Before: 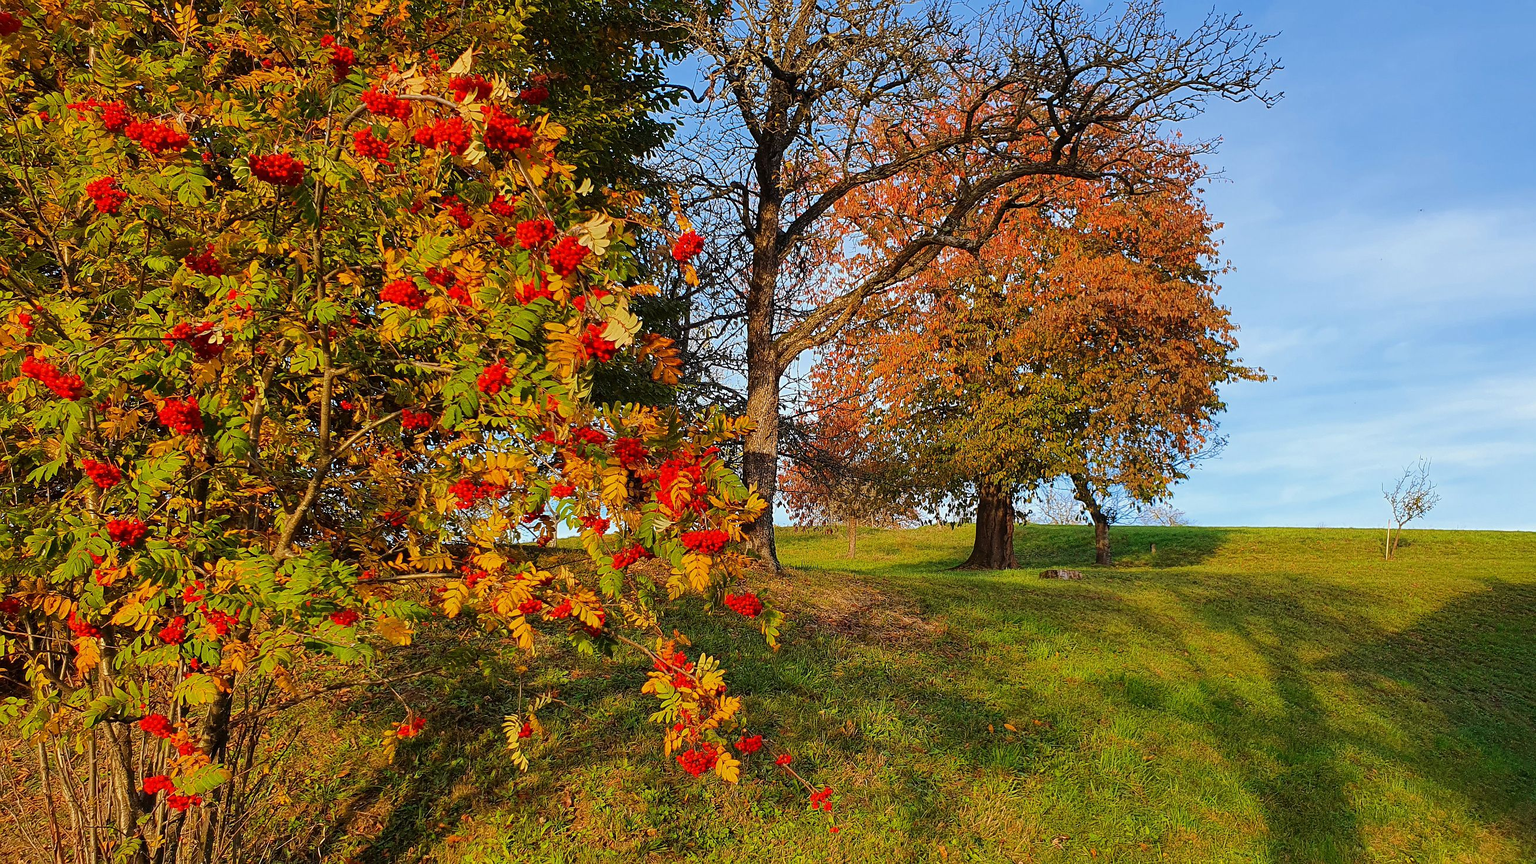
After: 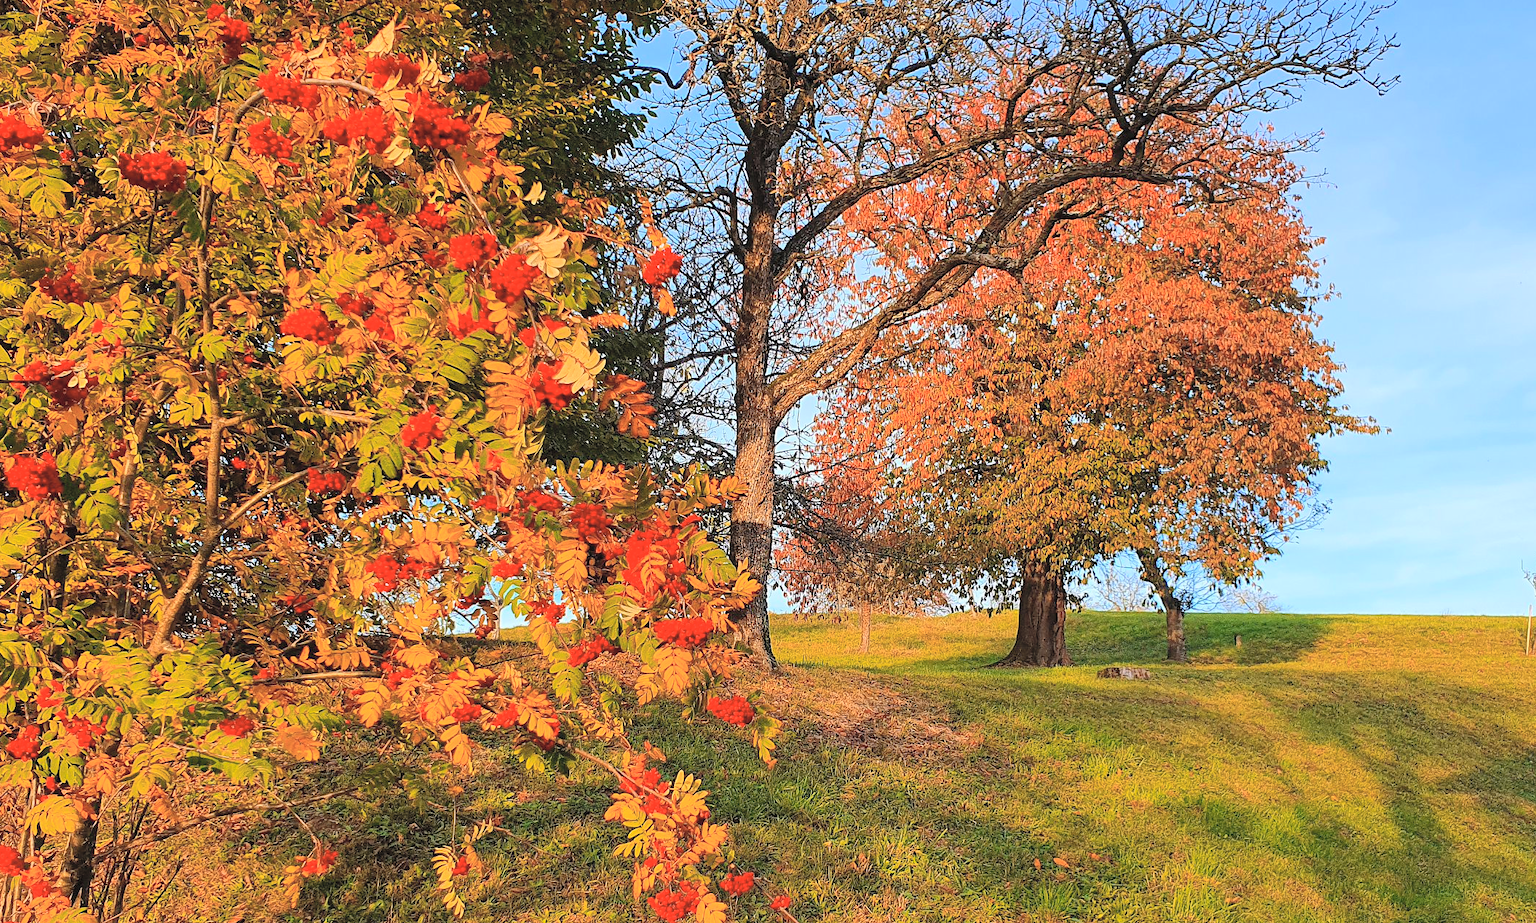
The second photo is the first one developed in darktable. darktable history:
crop: left 9.993%, top 3.661%, right 9.241%, bottom 9.544%
tone equalizer: edges refinement/feathering 500, mask exposure compensation -1.57 EV, preserve details no
contrast brightness saturation: contrast 0.102, brightness 0.305, saturation 0.139
color zones: curves: ch1 [(0, 0.455) (0.063, 0.455) (0.286, 0.495) (0.429, 0.5) (0.571, 0.5) (0.714, 0.5) (0.857, 0.5) (1, 0.455)]; ch2 [(0, 0.532) (0.063, 0.521) (0.233, 0.447) (0.429, 0.489) (0.571, 0.5) (0.714, 0.5) (0.857, 0.5) (1, 0.532)]
